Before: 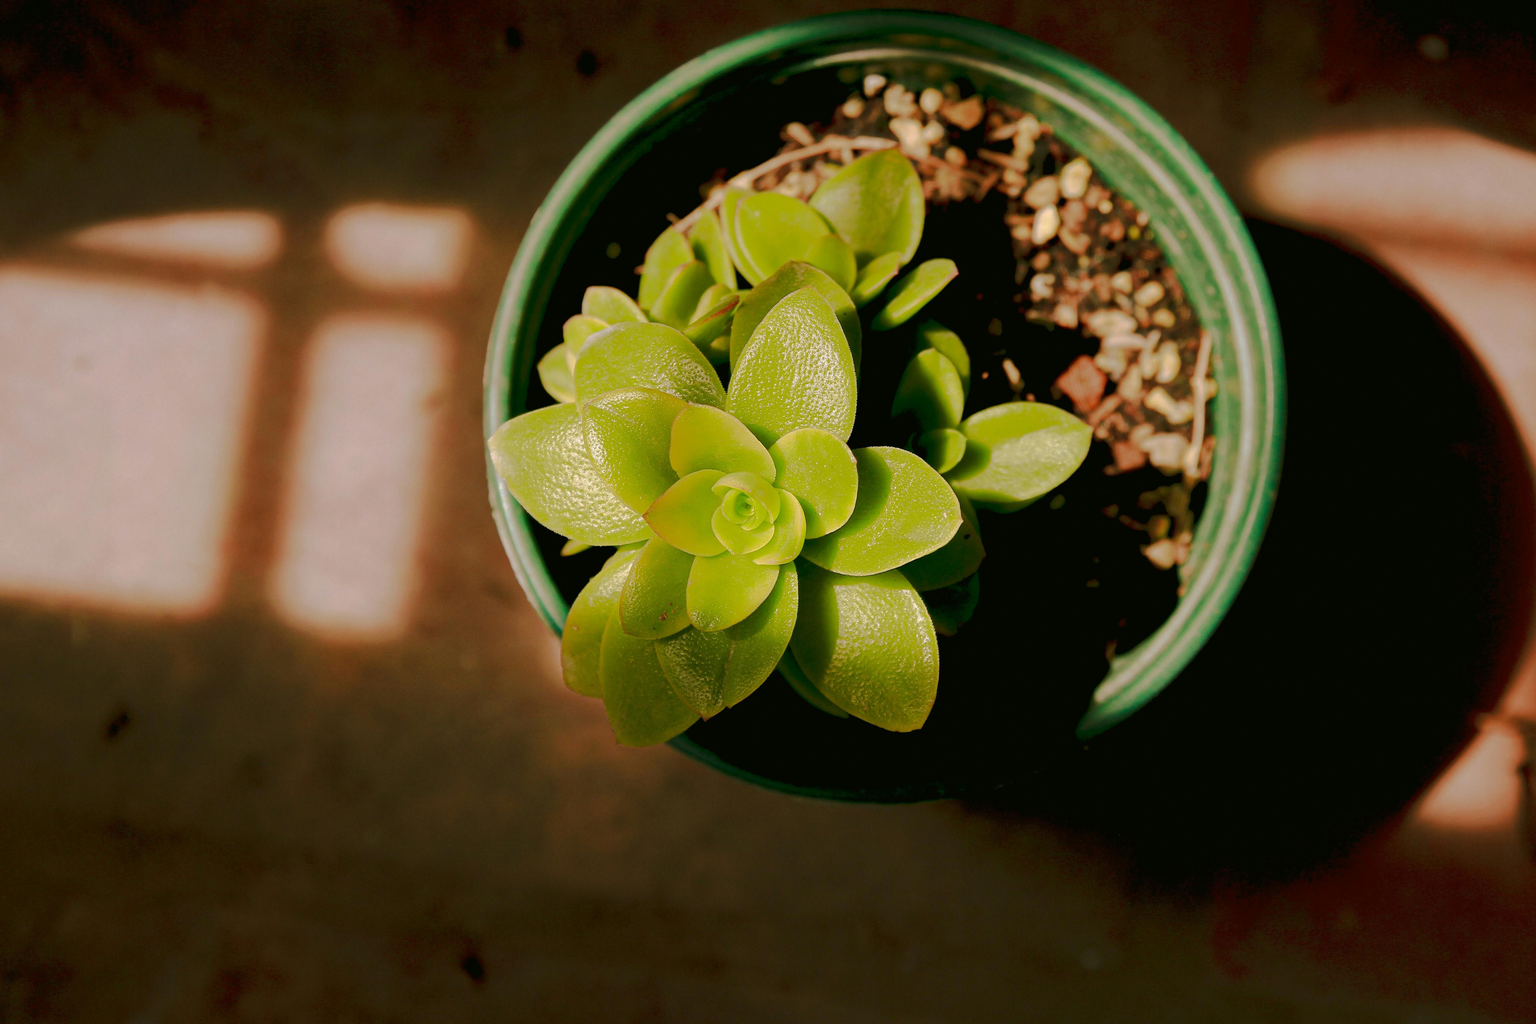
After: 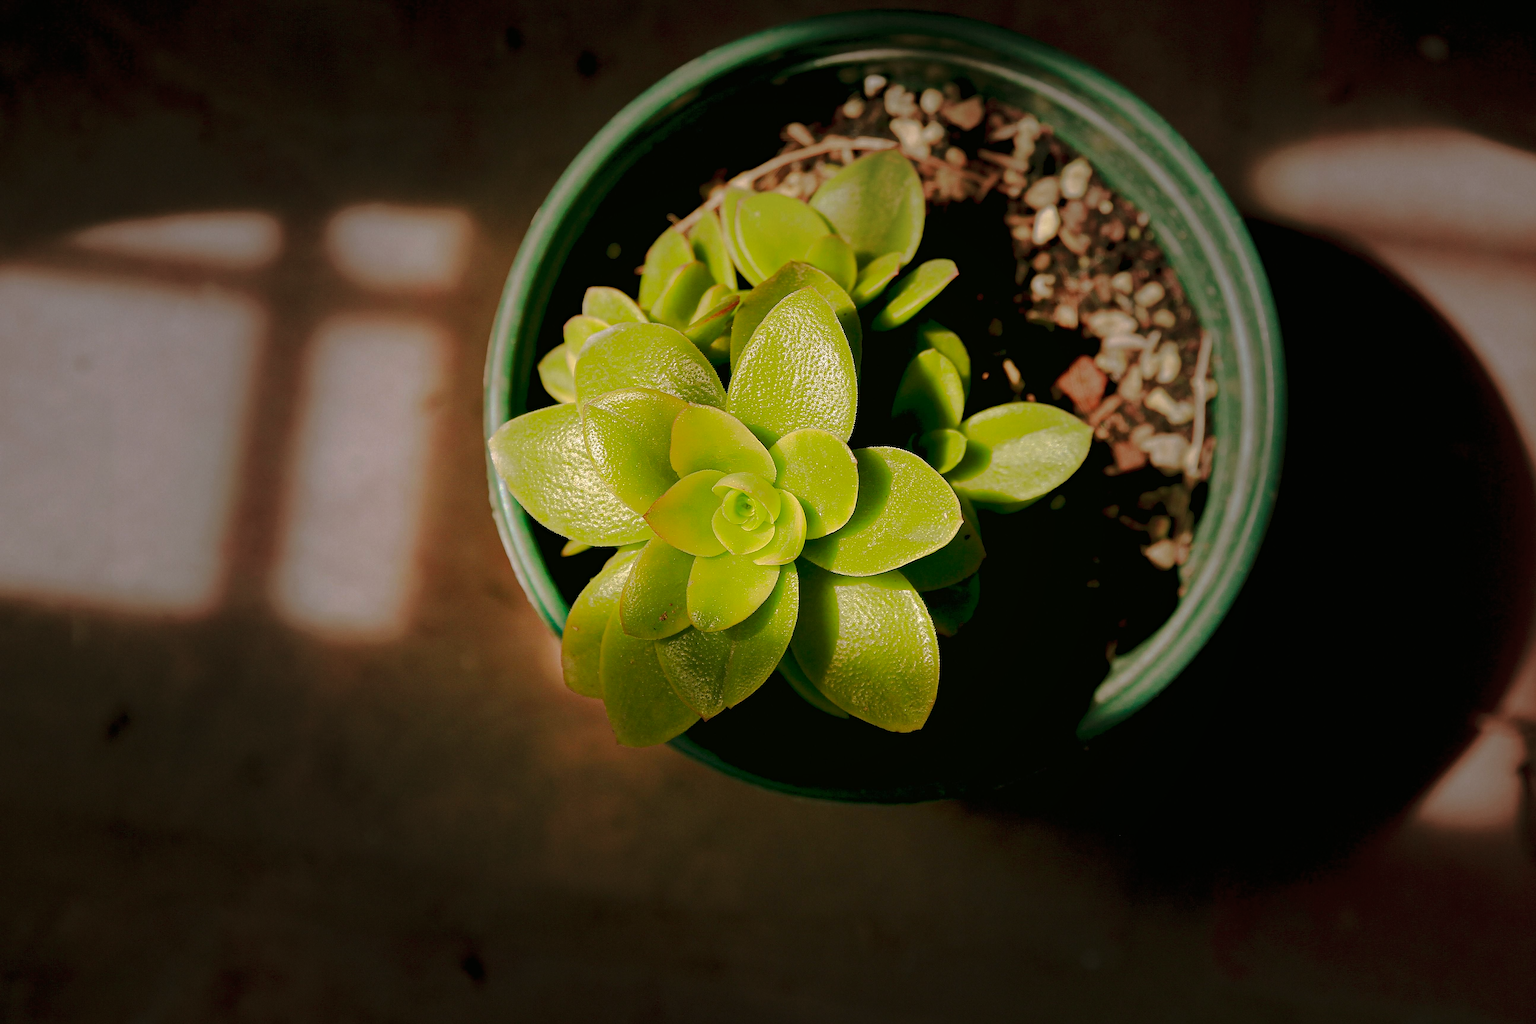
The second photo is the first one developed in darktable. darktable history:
vignetting: fall-off start 31.6%, fall-off radius 34.67%, brightness -0.454, saturation -0.303
sharpen: on, module defaults
haze removal: compatibility mode true, adaptive false
